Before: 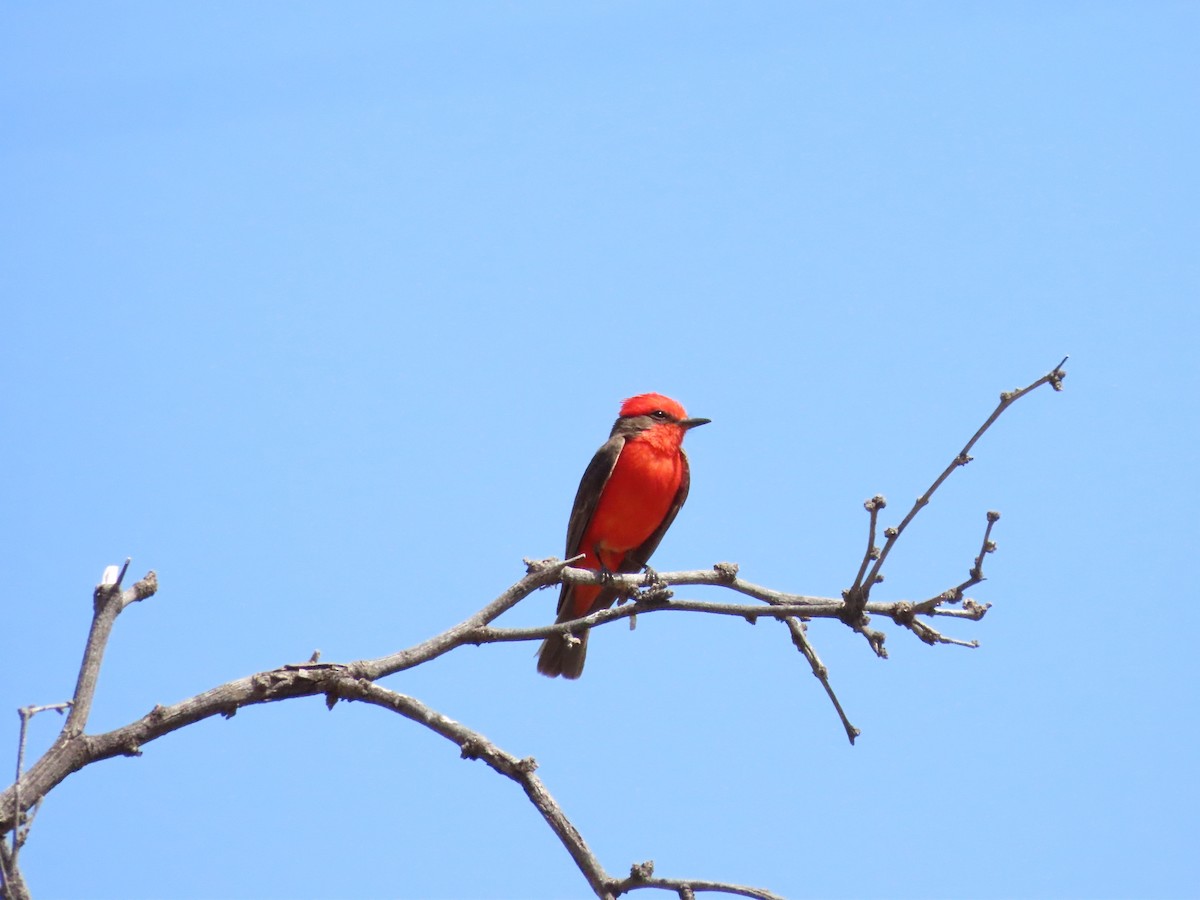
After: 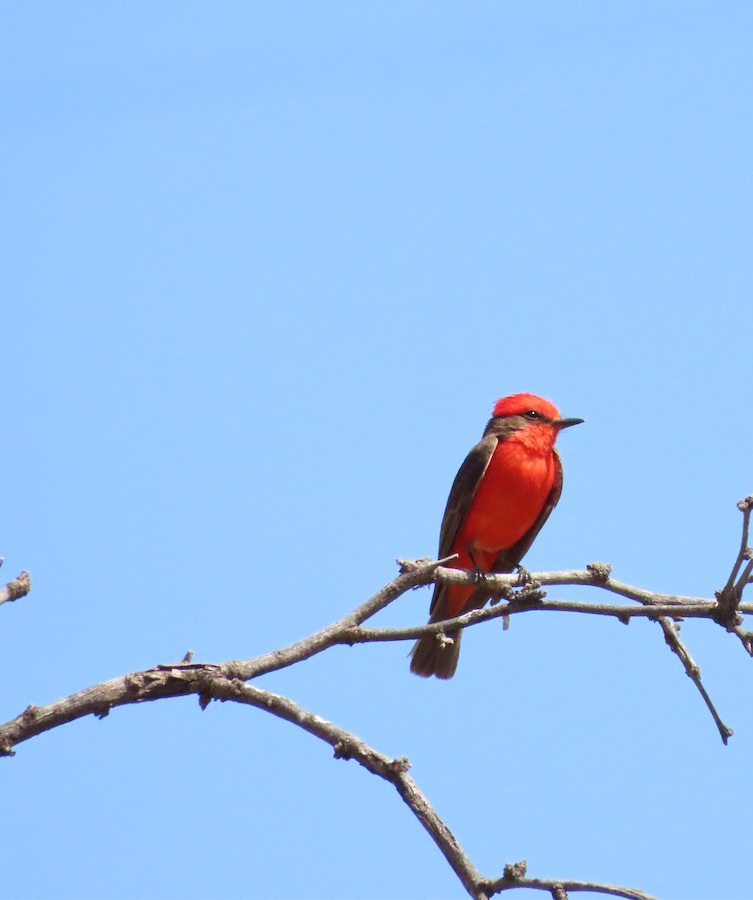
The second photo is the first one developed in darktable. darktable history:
crop: left 10.644%, right 26.528%
velvia: on, module defaults
